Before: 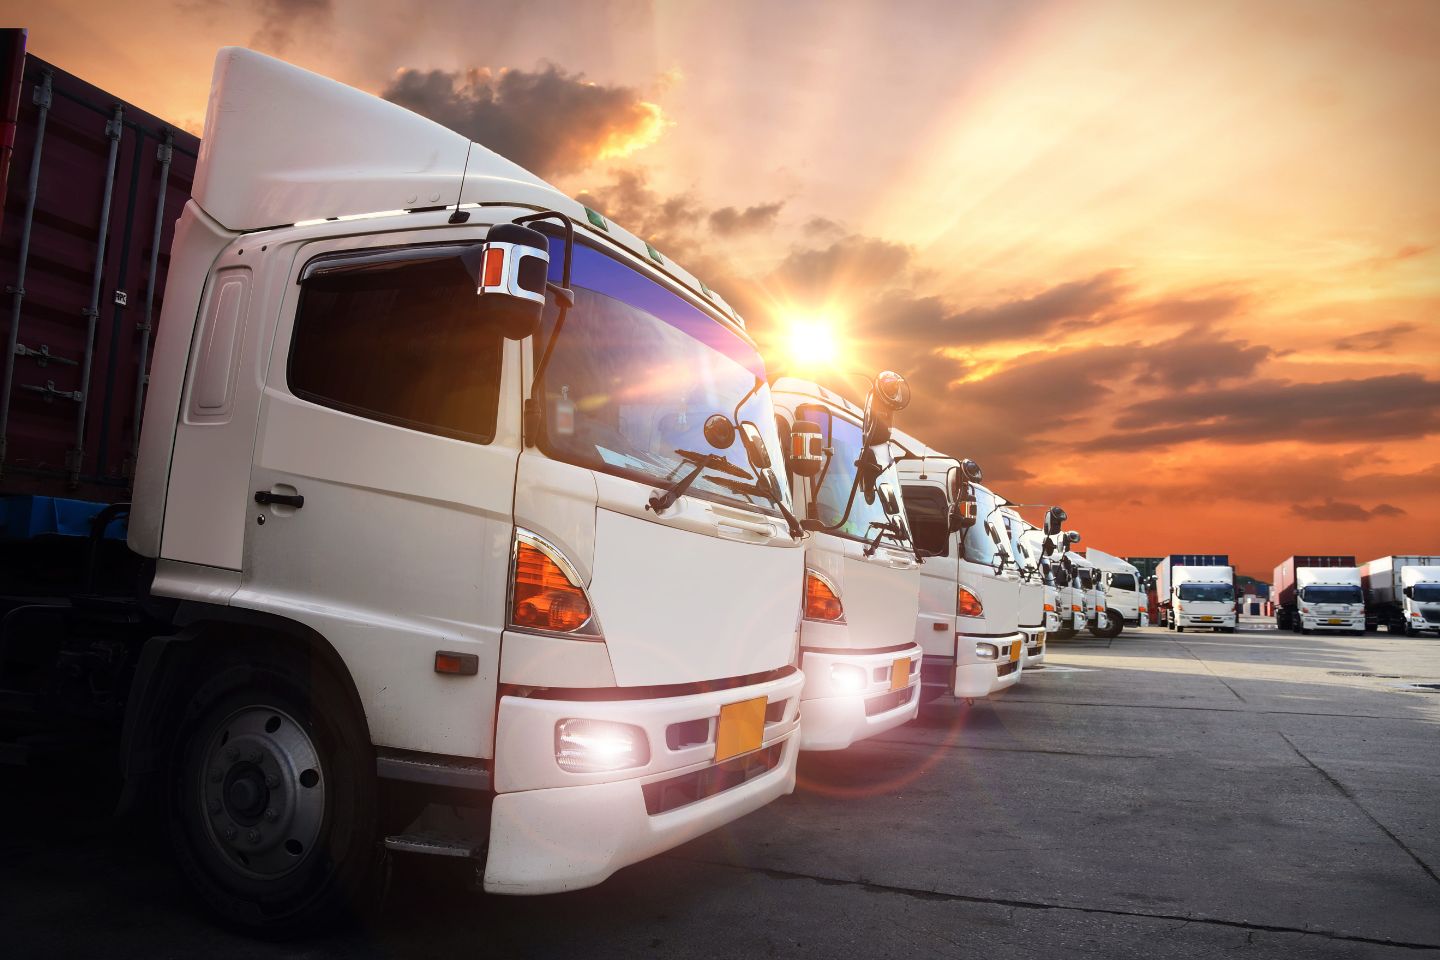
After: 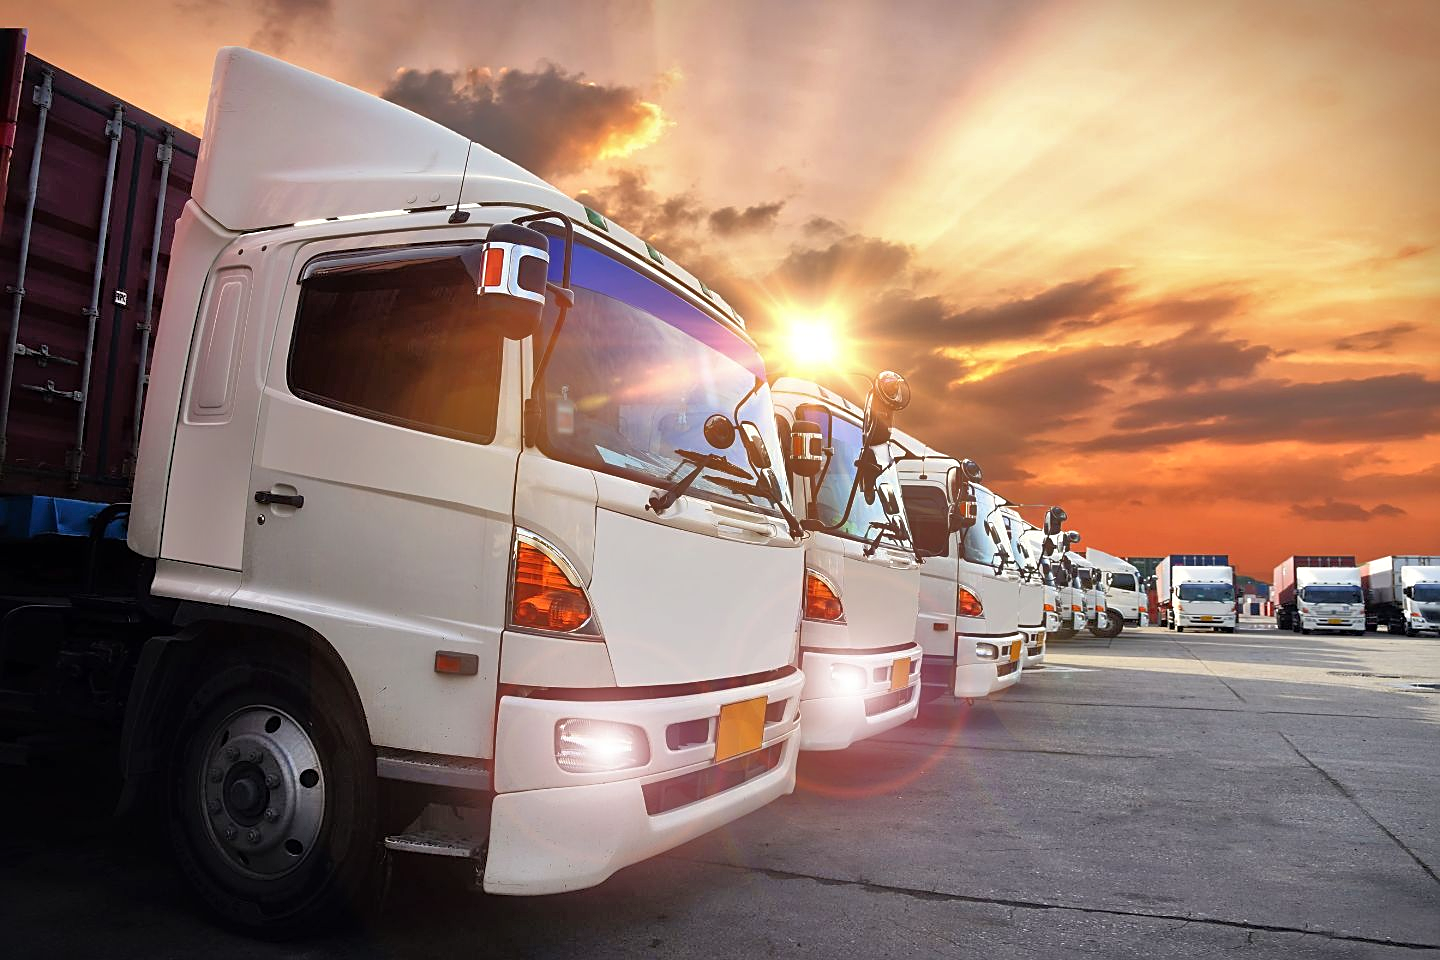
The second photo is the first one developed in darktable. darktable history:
tone equalizer: -7 EV 0.164 EV, -6 EV 0.594 EV, -5 EV 1.16 EV, -4 EV 1.36 EV, -3 EV 1.13 EV, -2 EV 0.6 EV, -1 EV 0.146 EV
shadows and highlights: shadows 25.65, highlights -47.85, soften with gaussian
sharpen: on, module defaults
